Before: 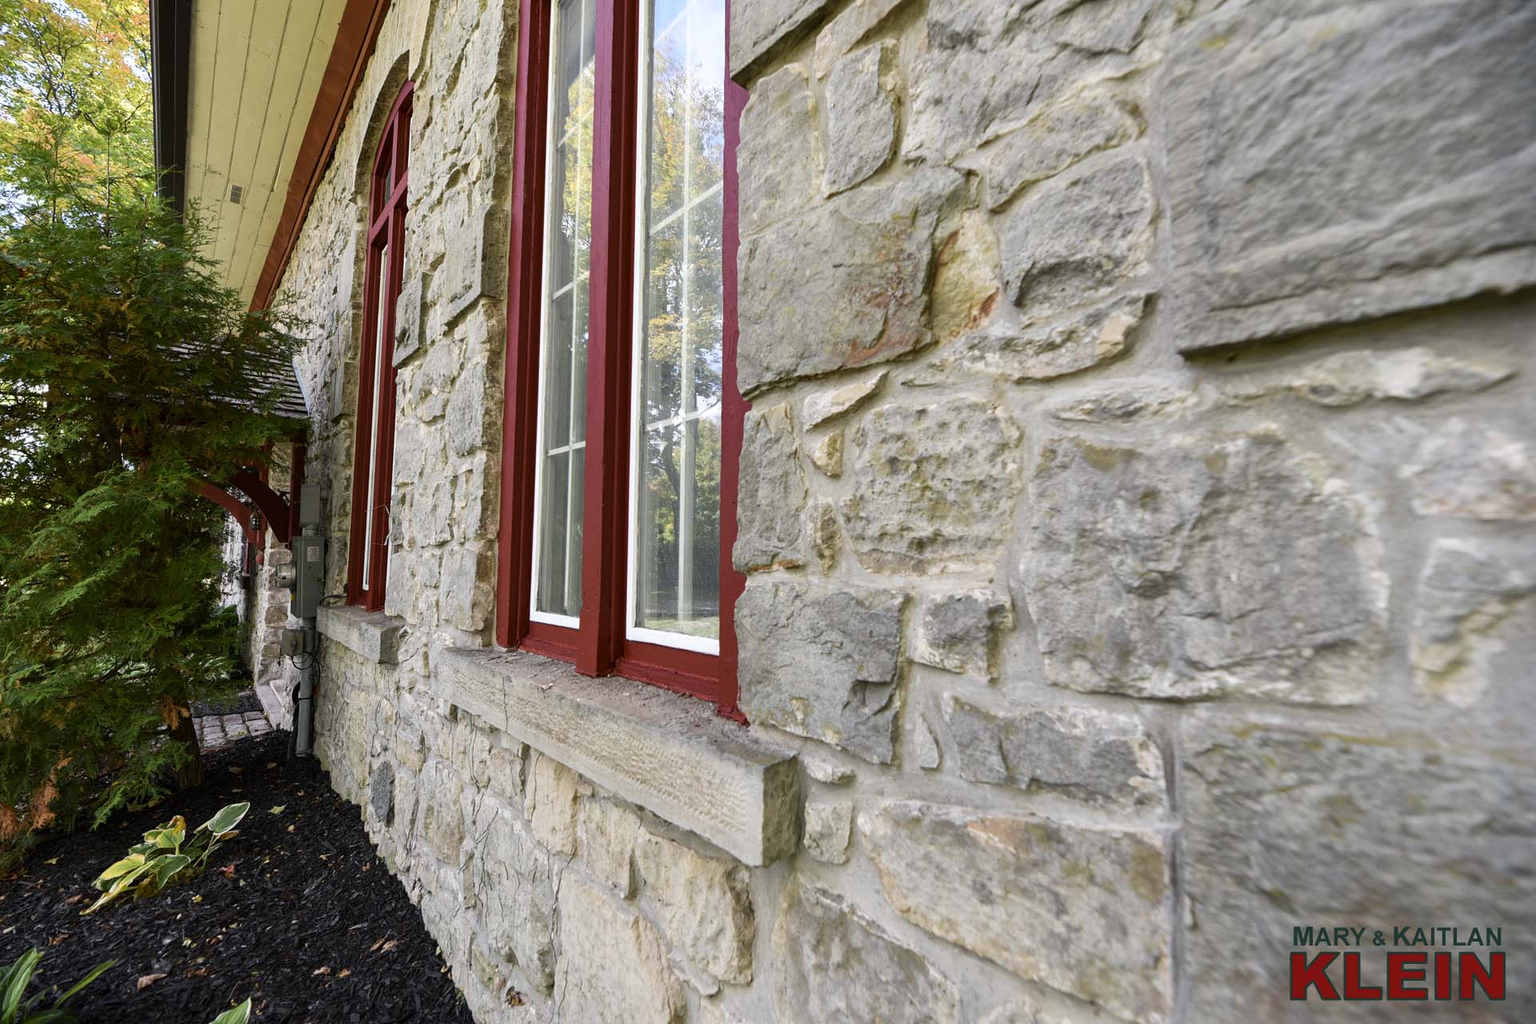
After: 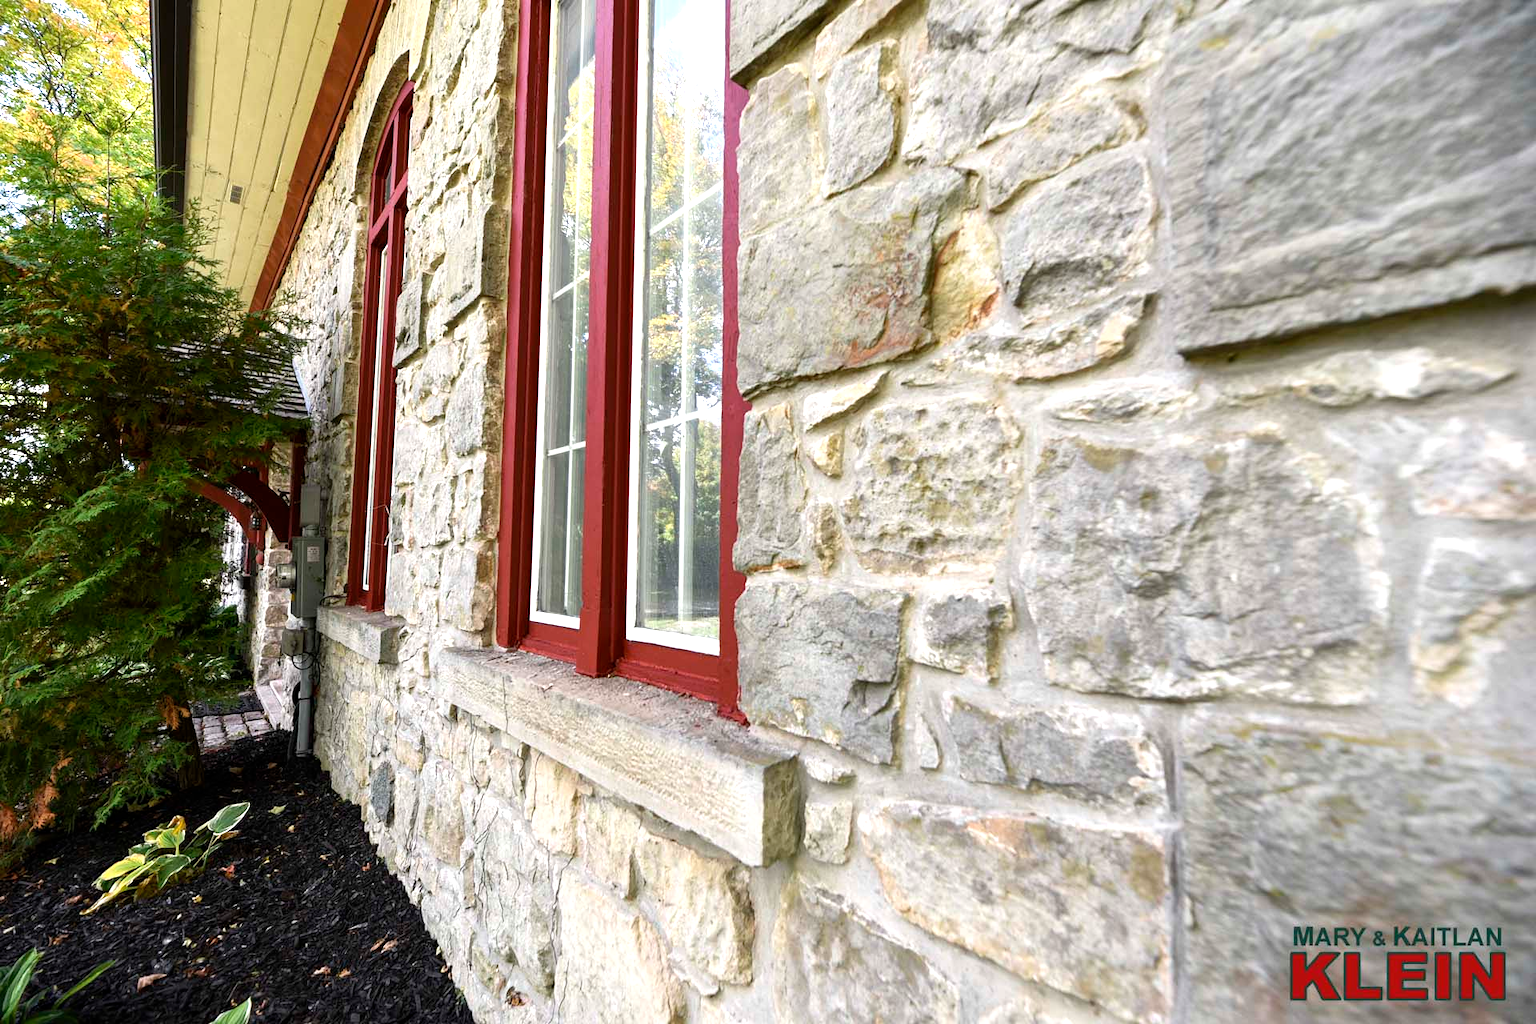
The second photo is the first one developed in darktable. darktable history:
tone equalizer: -8 EV -0.783 EV, -7 EV -0.733 EV, -6 EV -0.571 EV, -5 EV -0.368 EV, -3 EV 0.368 EV, -2 EV 0.6 EV, -1 EV 0.687 EV, +0 EV 0.732 EV, smoothing diameter 24.98%, edges refinement/feathering 10.16, preserve details guided filter
